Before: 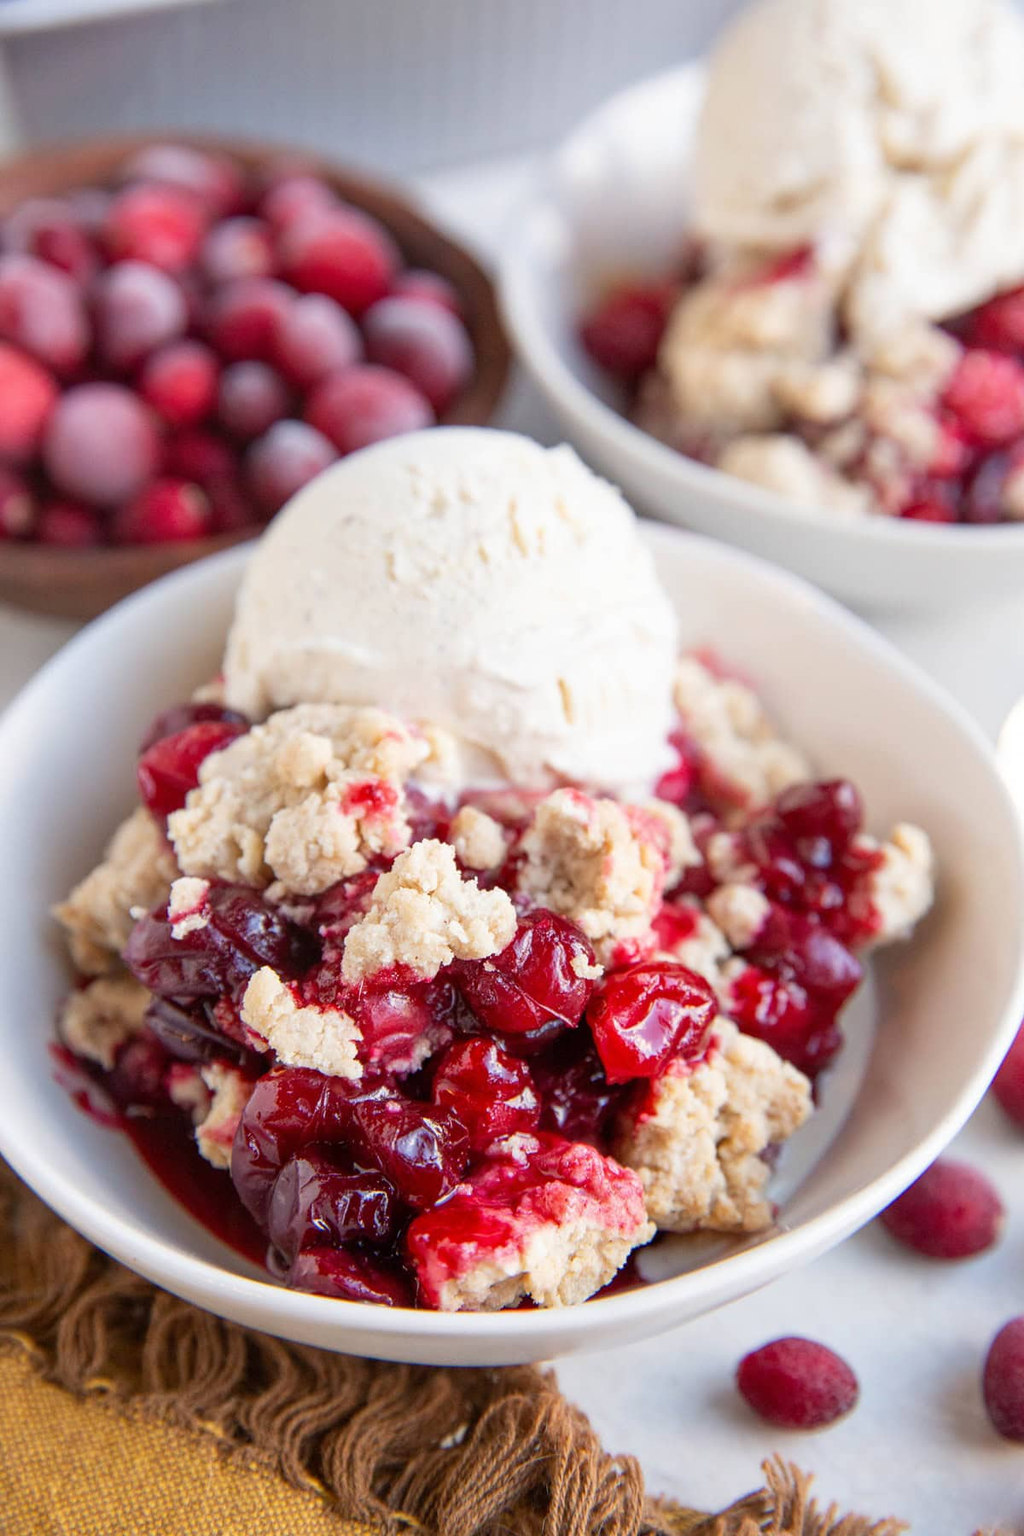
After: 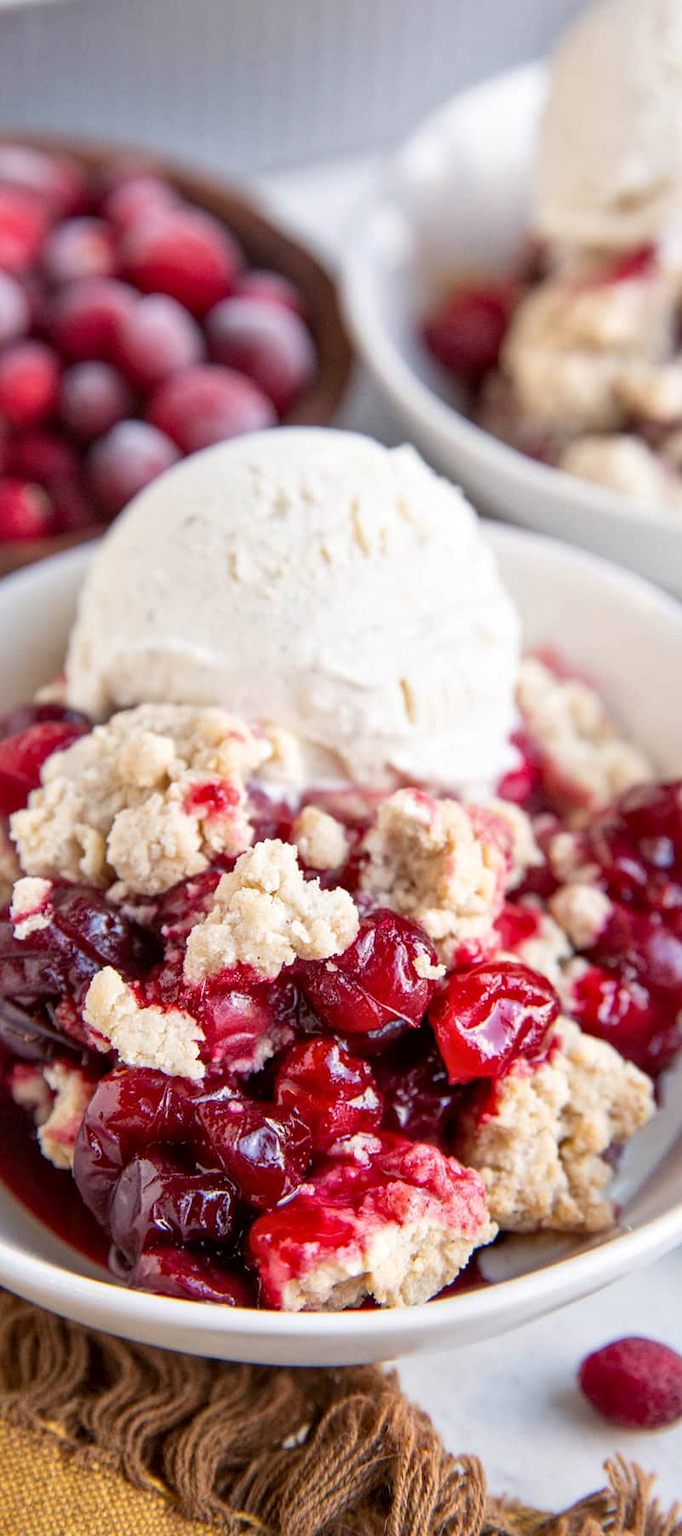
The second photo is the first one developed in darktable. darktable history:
local contrast: mode bilateral grid, contrast 30, coarseness 25, midtone range 0.2
crop and rotate: left 15.446%, right 17.836%
